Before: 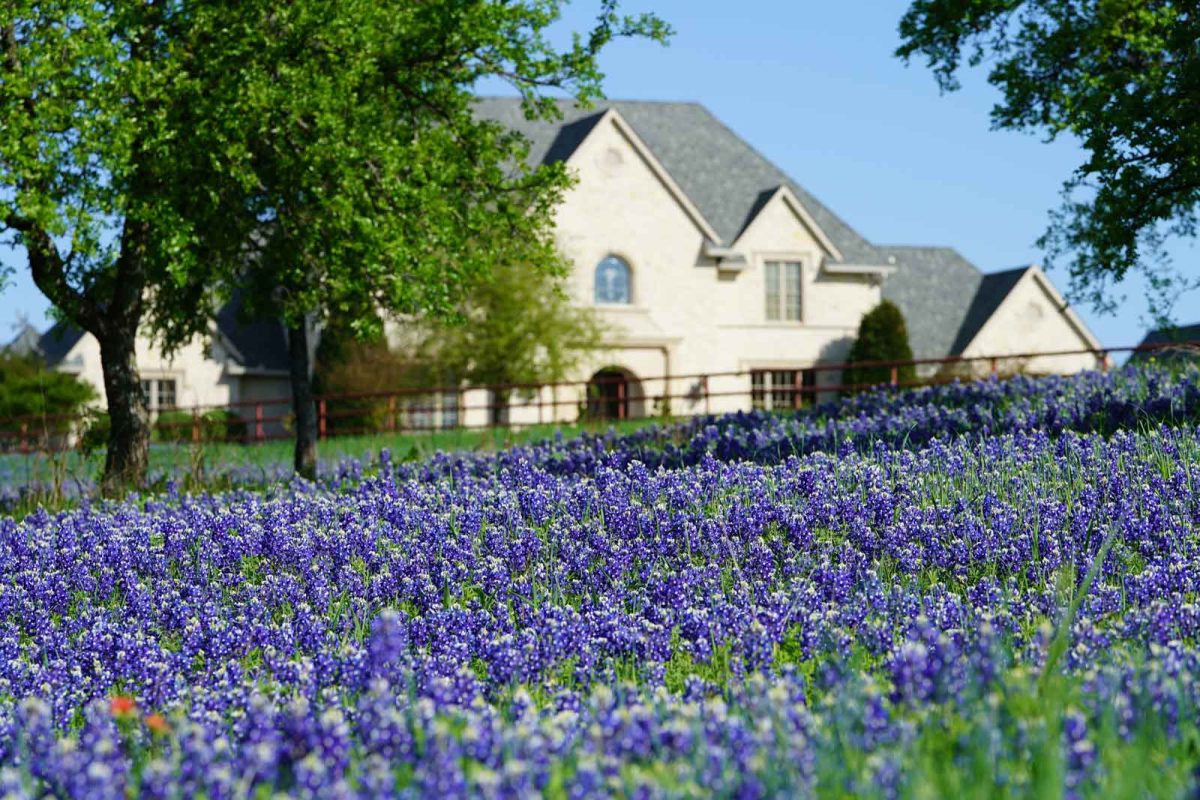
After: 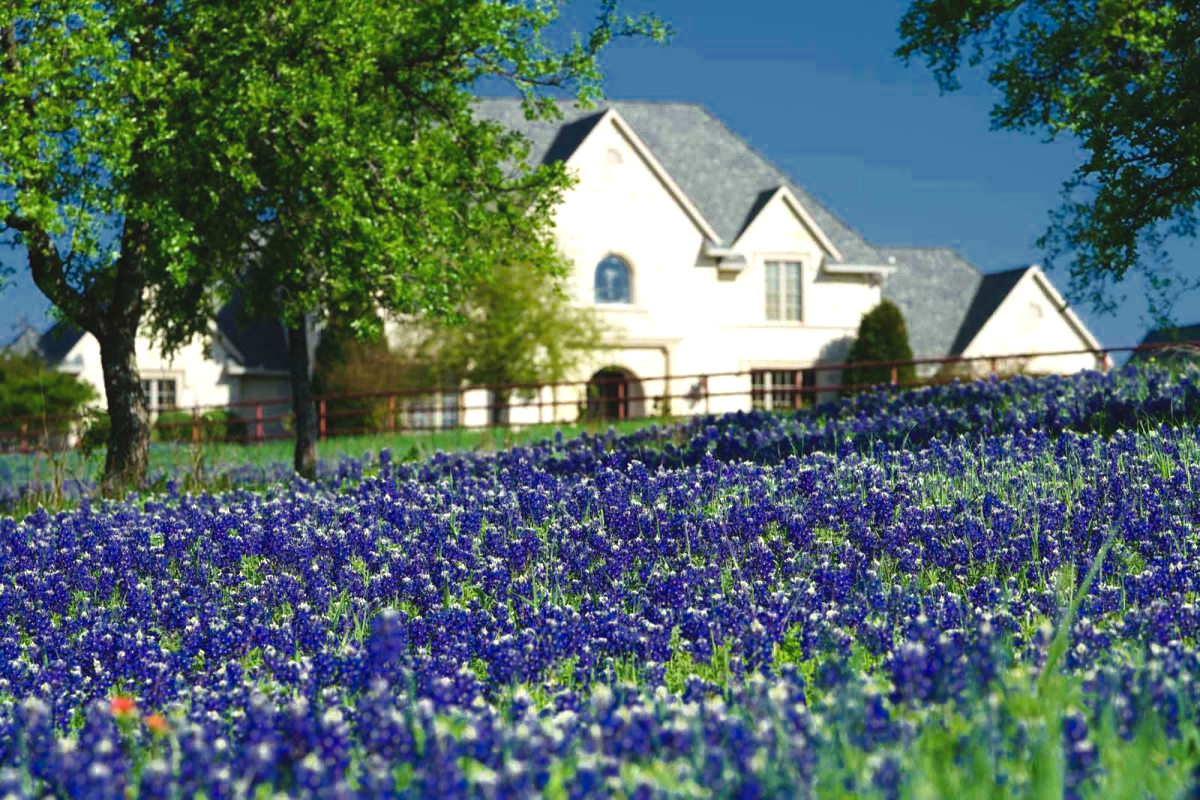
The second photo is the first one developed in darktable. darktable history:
color zones: curves: ch0 [(0, 0.497) (0.143, 0.5) (0.286, 0.5) (0.429, 0.483) (0.571, 0.116) (0.714, -0.006) (0.857, 0.28) (1, 0.497)]
color balance rgb: global offset › luminance 0.488%, perceptual saturation grading › global saturation 0.425%, perceptual brilliance grading › global brilliance 11.932%
